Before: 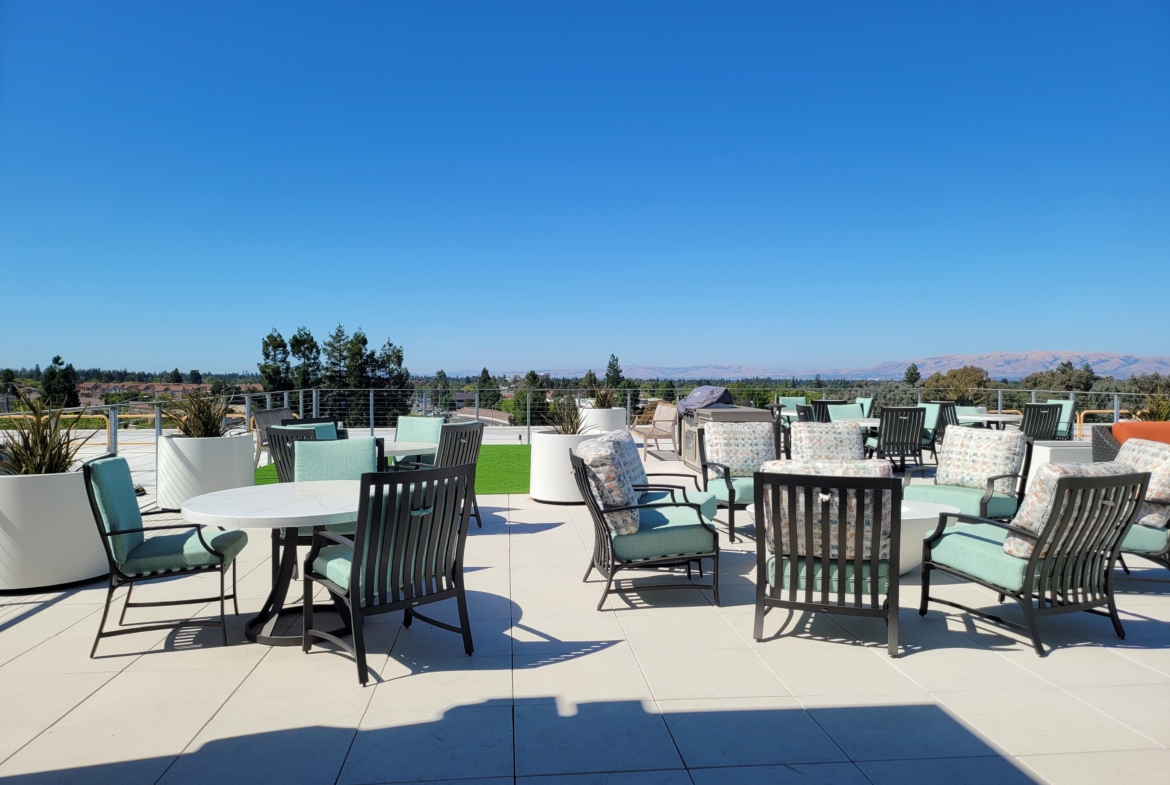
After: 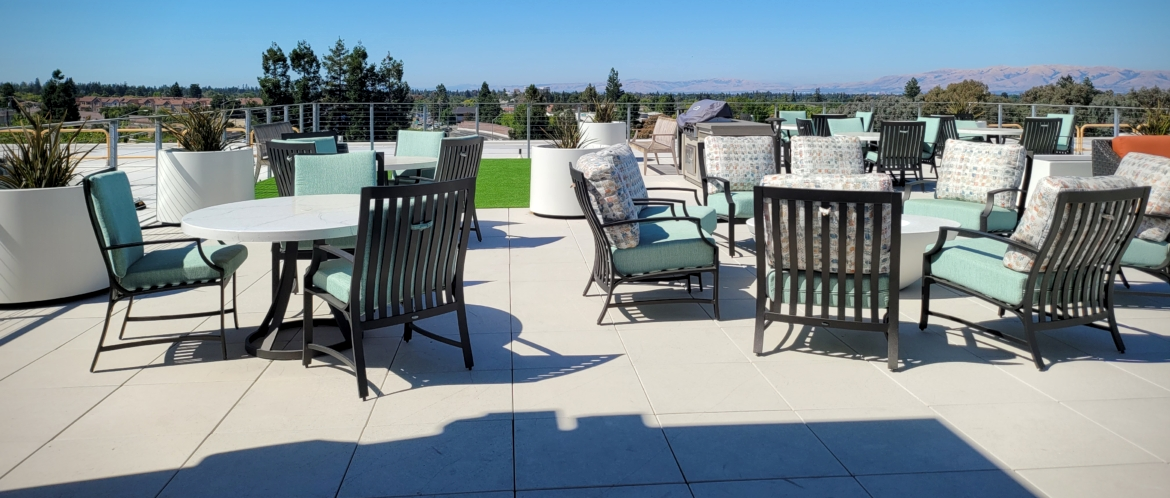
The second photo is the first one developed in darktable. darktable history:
crop and rotate: top 36.435%
vignetting: saturation 0, unbound false
local contrast: highlights 100%, shadows 100%, detail 120%, midtone range 0.2
